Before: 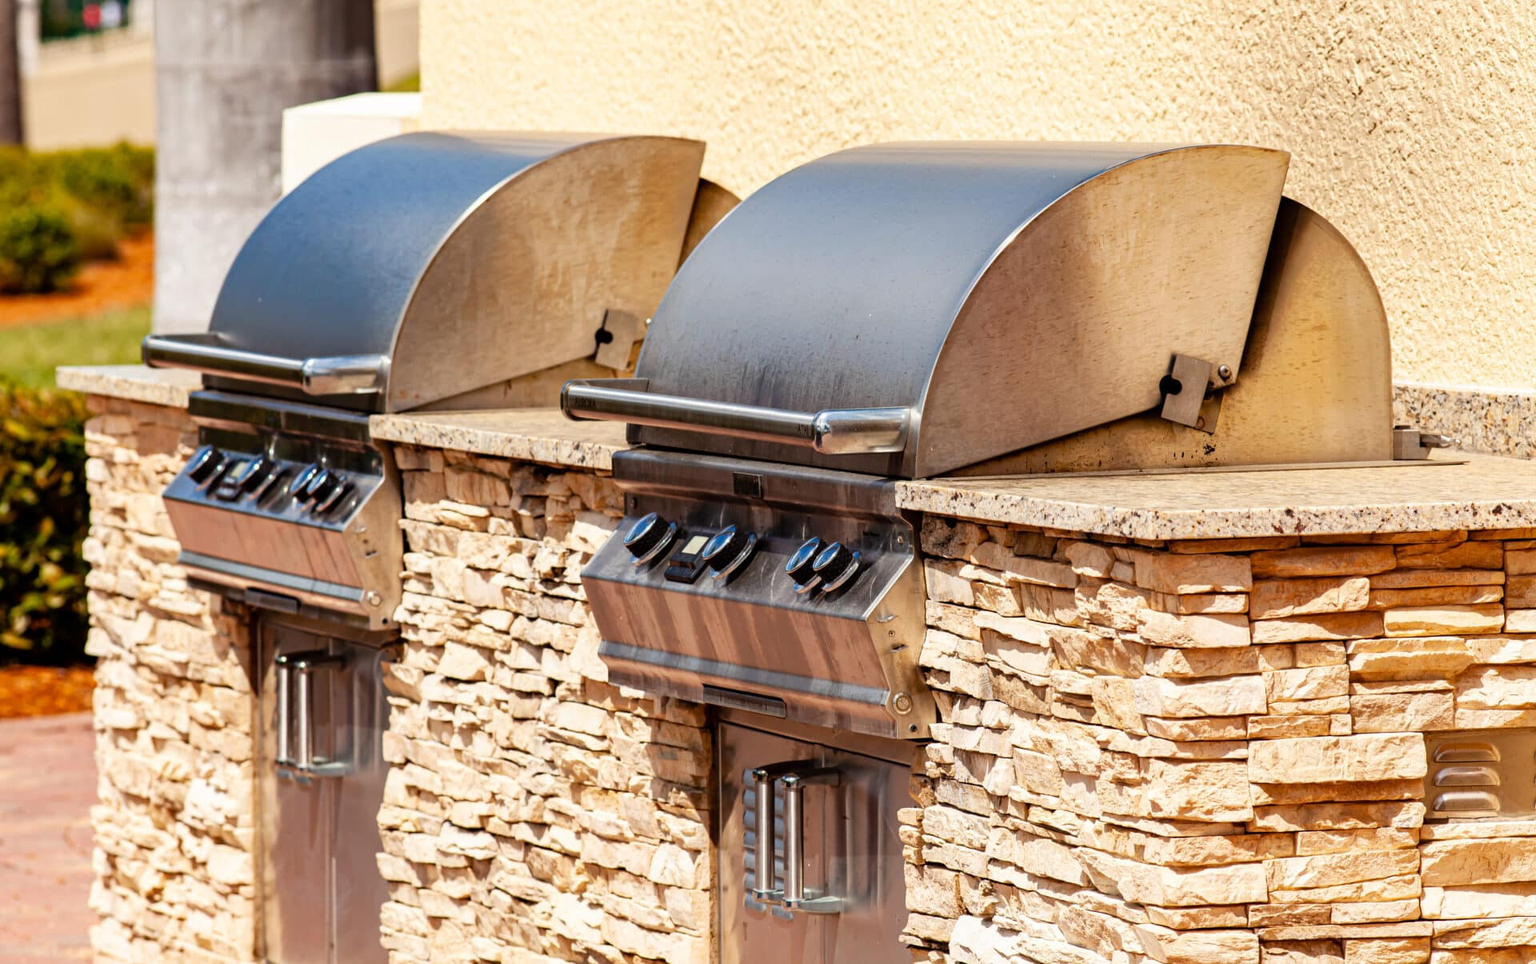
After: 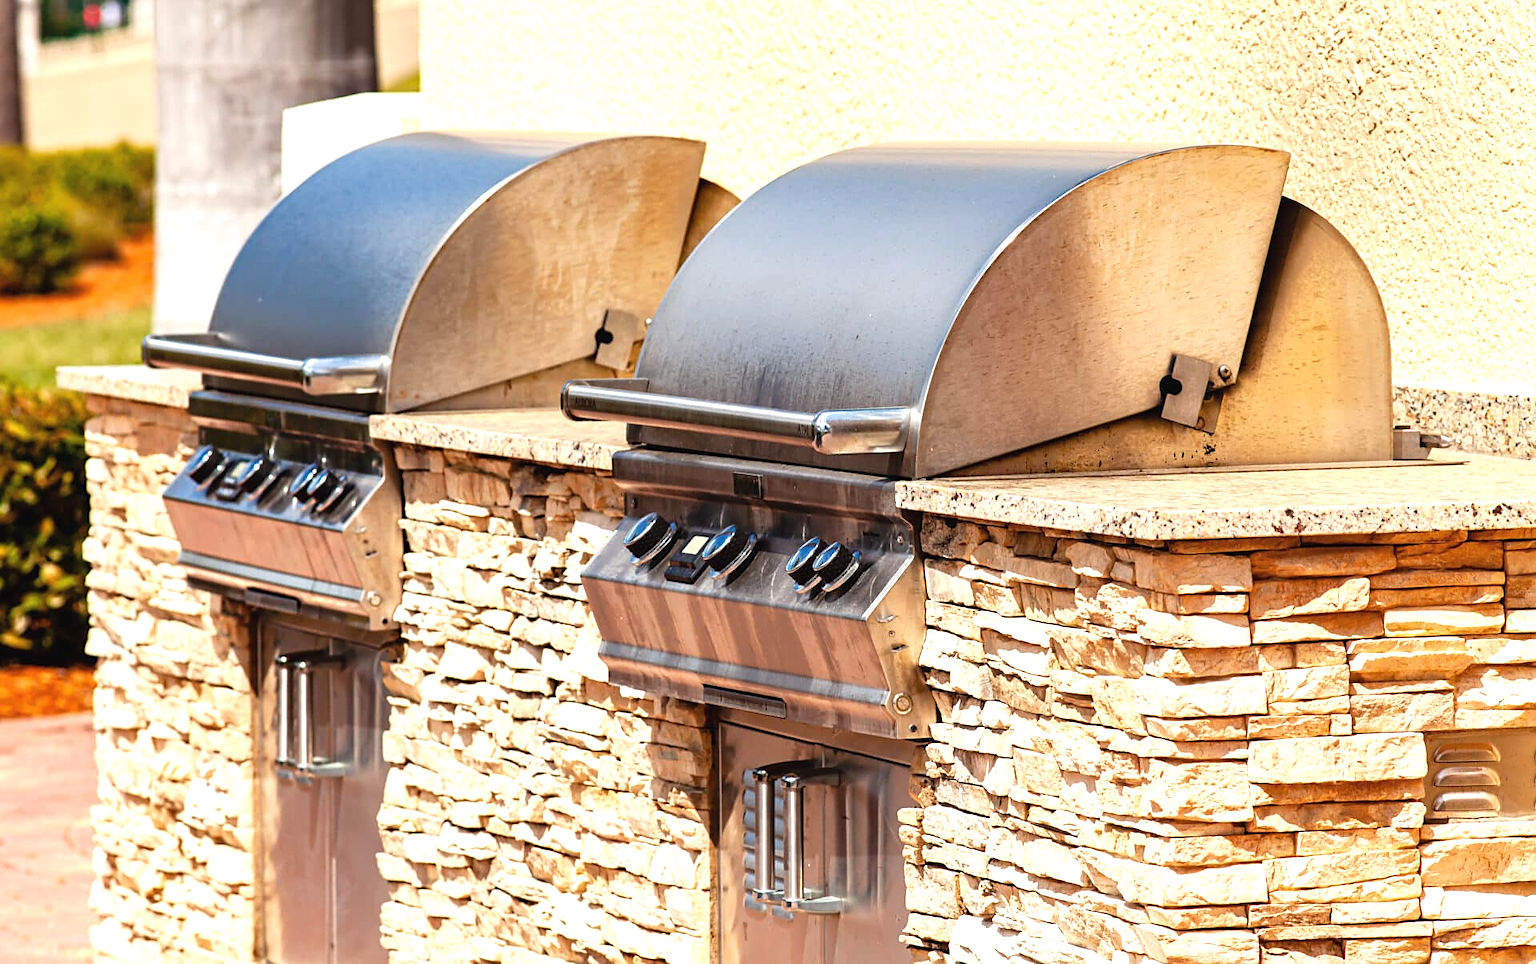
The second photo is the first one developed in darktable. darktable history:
sharpen: radius 1.864, amount 0.398, threshold 1.271
exposure: black level correction -0.002, exposure 0.54 EV, compensate highlight preservation false
